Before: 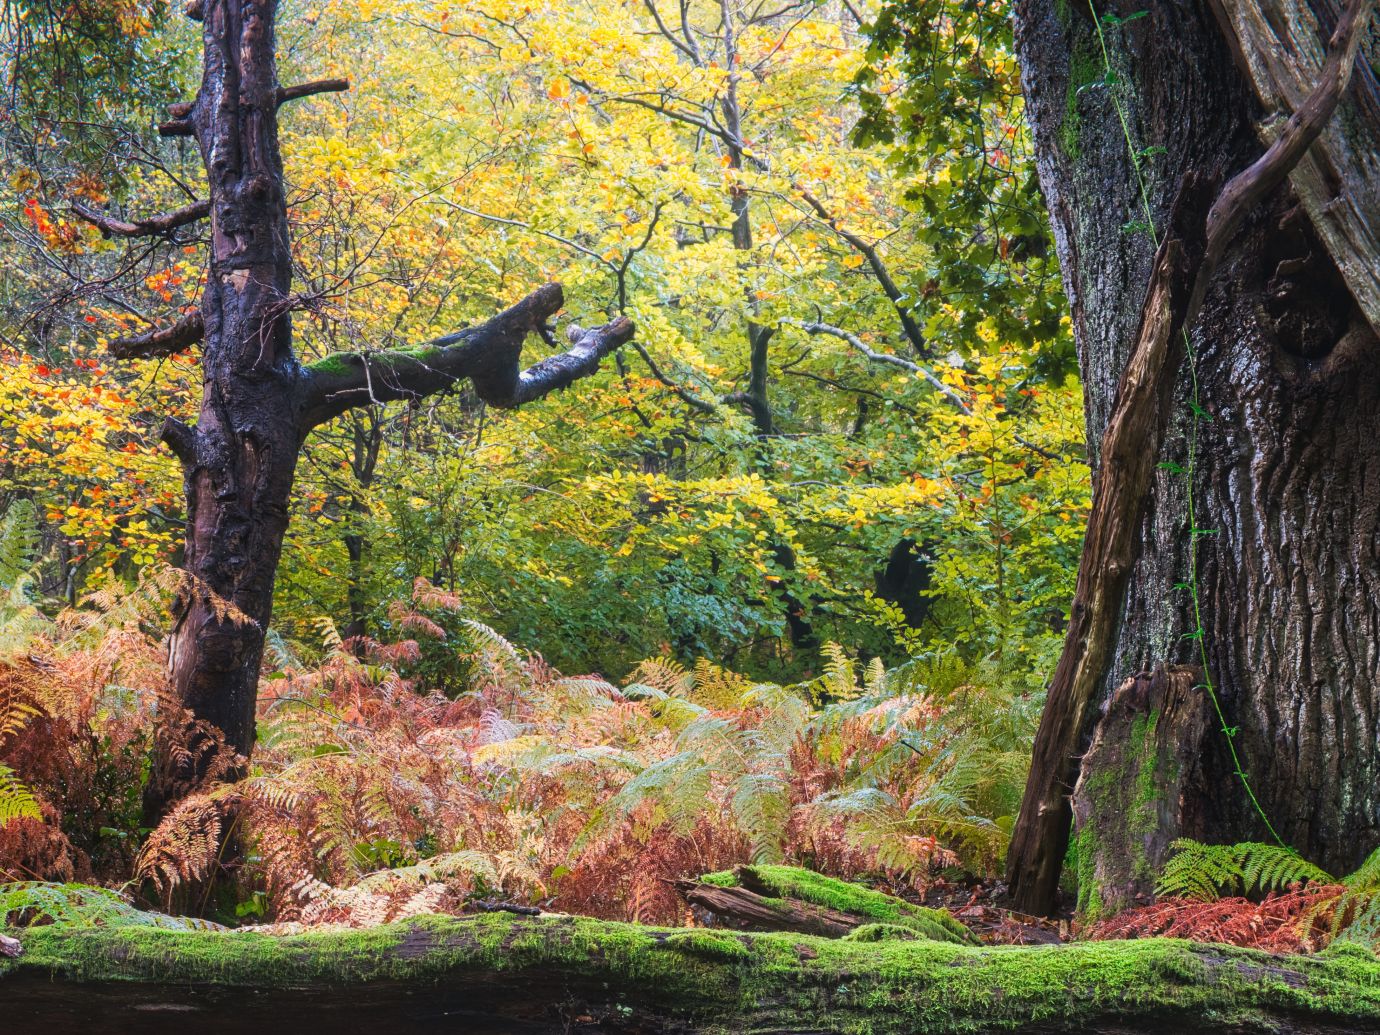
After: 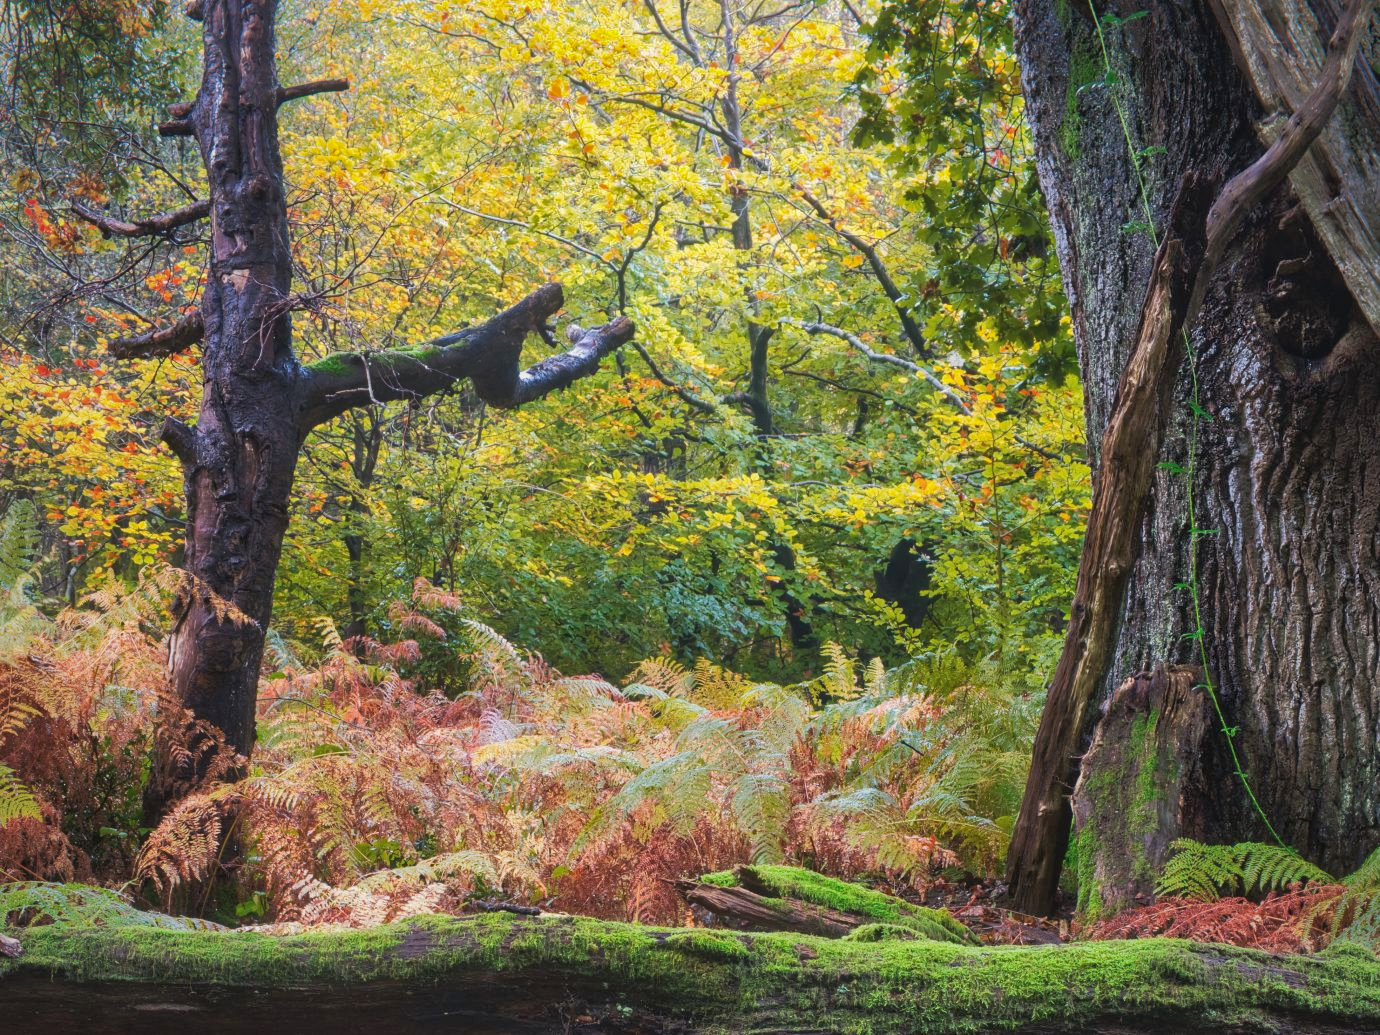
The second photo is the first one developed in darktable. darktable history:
vignetting: fall-off radius 94.14%
shadows and highlights: on, module defaults
contrast brightness saturation: saturation -0.032
